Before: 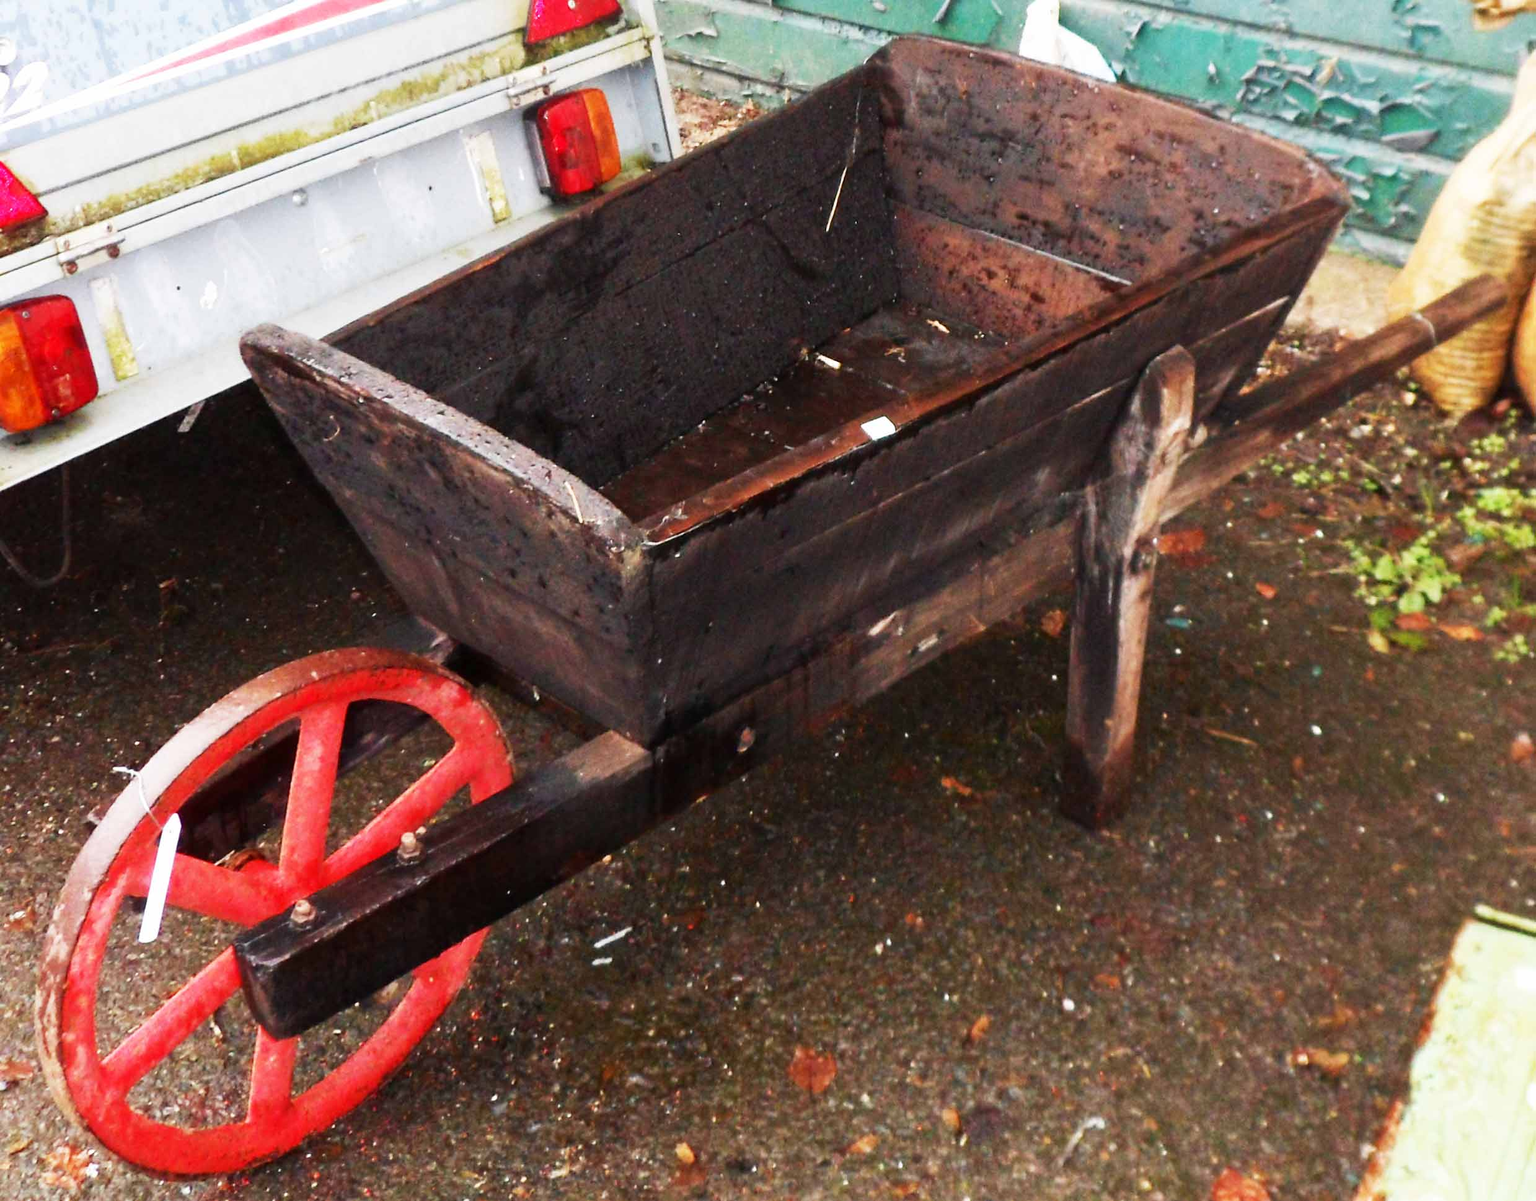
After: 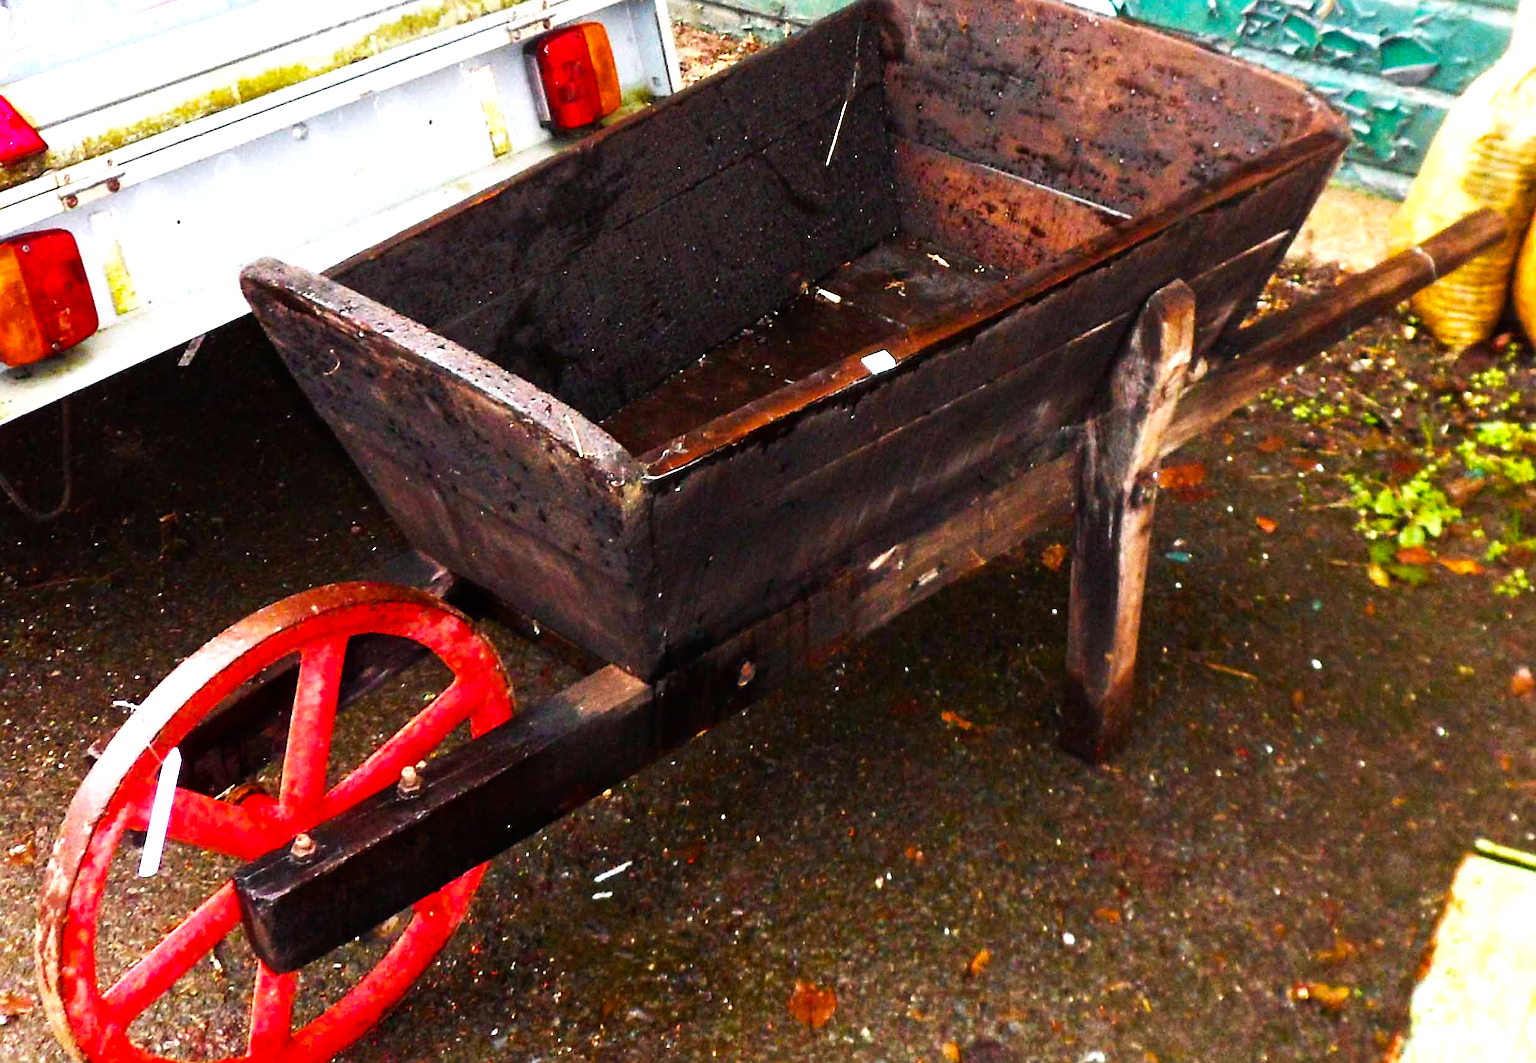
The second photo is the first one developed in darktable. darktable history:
color balance rgb: shadows lift › hue 84.89°, perceptual saturation grading › global saturation 31.289%, global vibrance 25.101%, contrast 20.352%
crop and rotate: top 5.537%, bottom 5.941%
sharpen: on, module defaults
